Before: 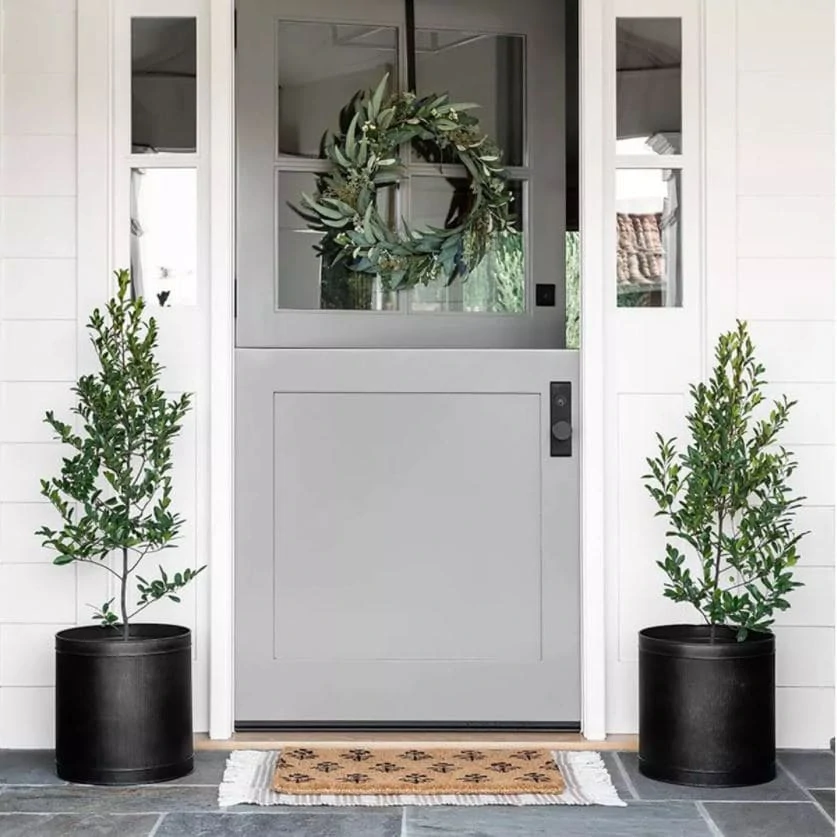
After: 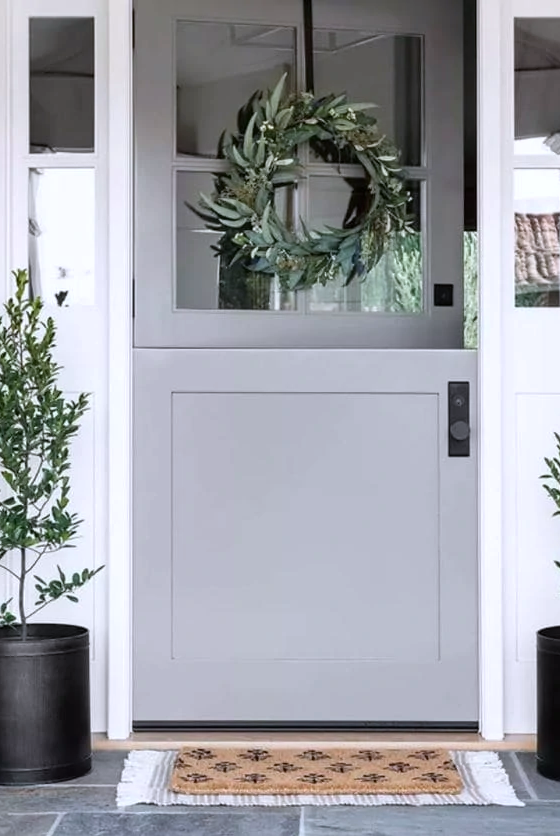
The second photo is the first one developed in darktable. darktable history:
crop and rotate: left 12.243%, right 20.84%
color calibration: illuminant as shot in camera, x 0.358, y 0.373, temperature 4628.91 K
